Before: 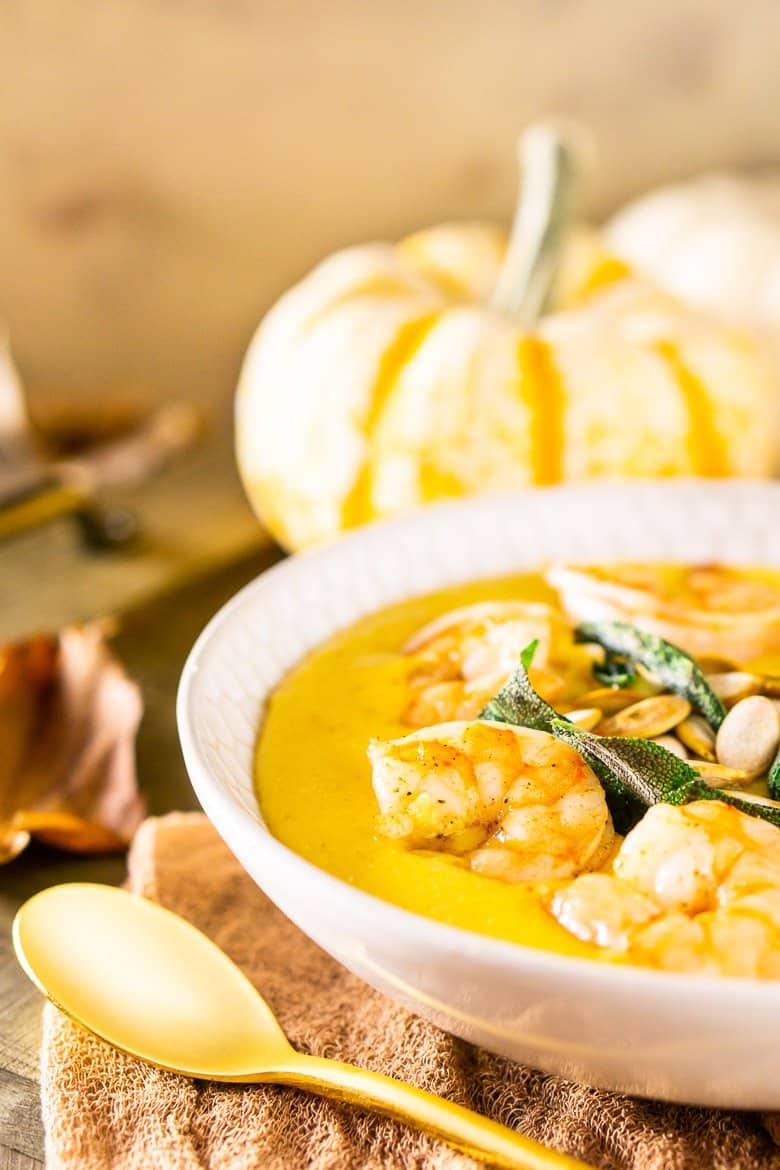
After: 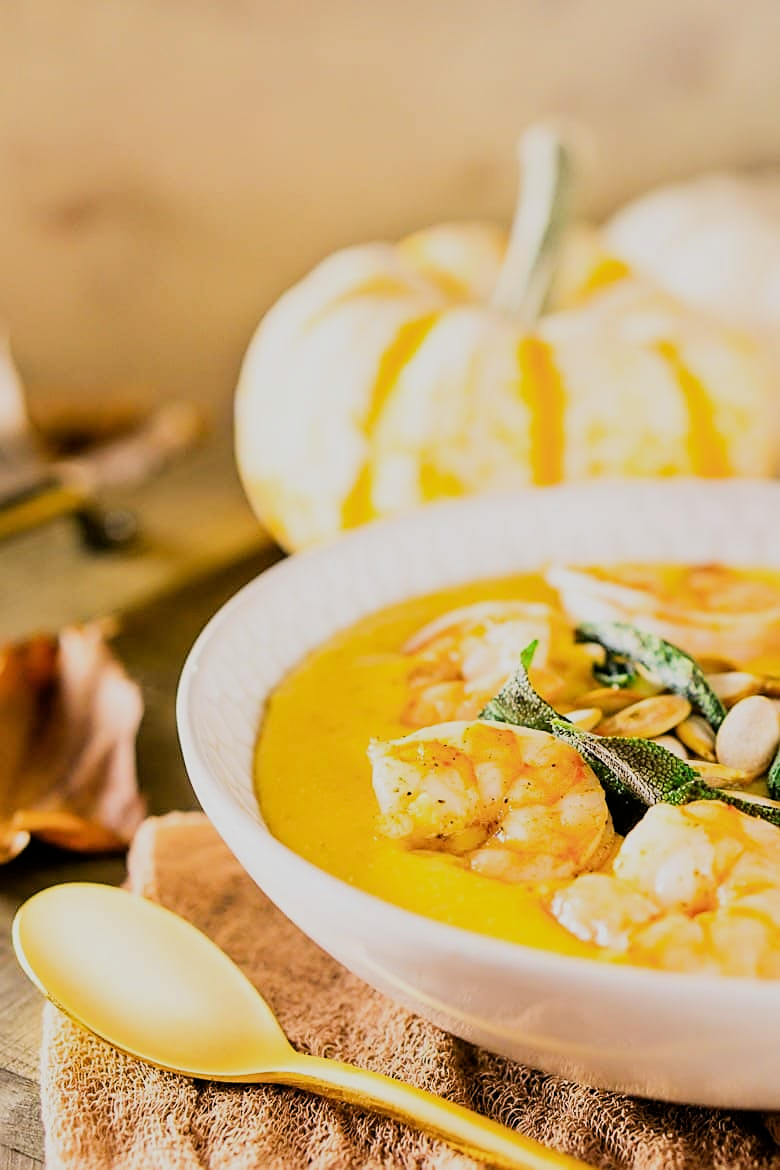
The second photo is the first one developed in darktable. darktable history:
sharpen: on, module defaults
filmic rgb: black relative exposure -7.65 EV, white relative exposure 4.56 EV, hardness 3.61, contrast 1.106
